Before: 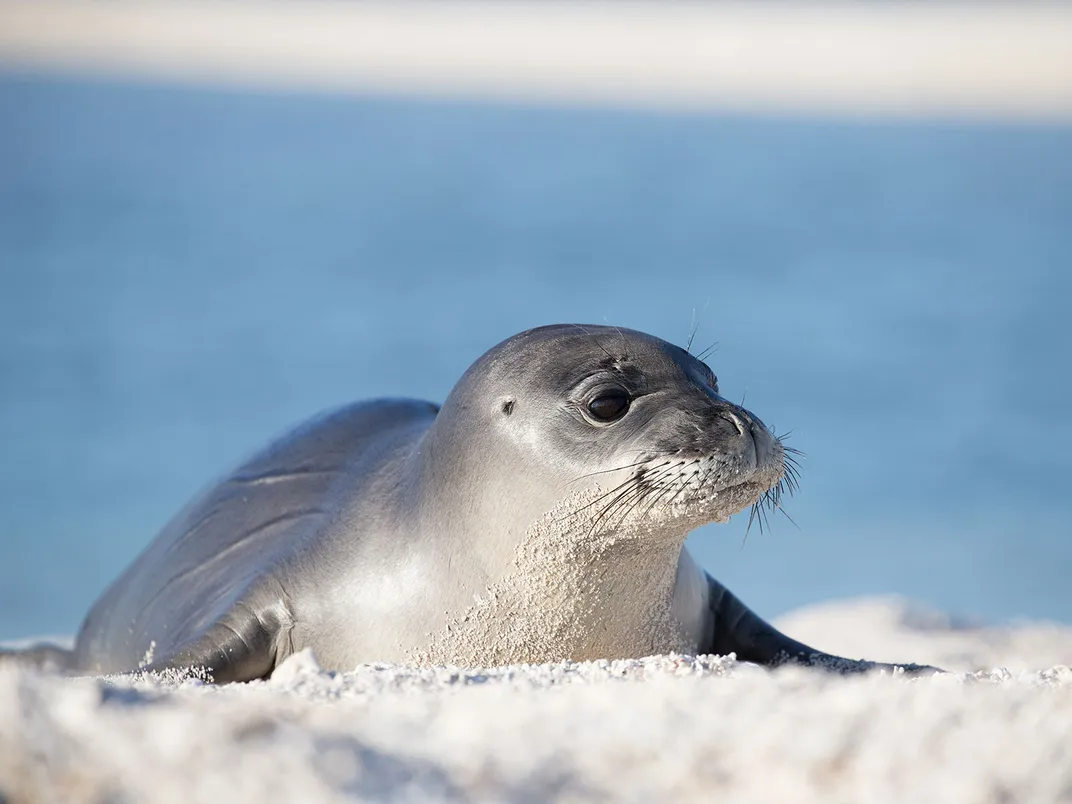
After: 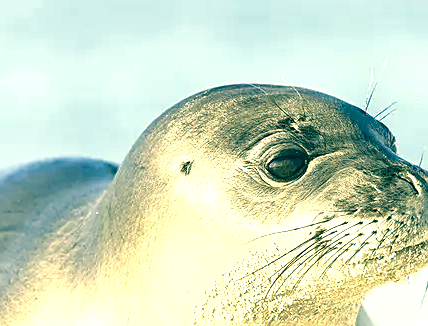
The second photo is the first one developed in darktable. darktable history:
crop: left 30.086%, top 29.923%, right 29.945%, bottom 29.473%
tone equalizer: edges refinement/feathering 500, mask exposure compensation -1.57 EV, preserve details no
local contrast: on, module defaults
sharpen: on, module defaults
exposure: black level correction 0, exposure 1.449 EV, compensate highlight preservation false
color correction: highlights a* 2.25, highlights b* 34.62, shadows a* -37.4, shadows b* -6.02
